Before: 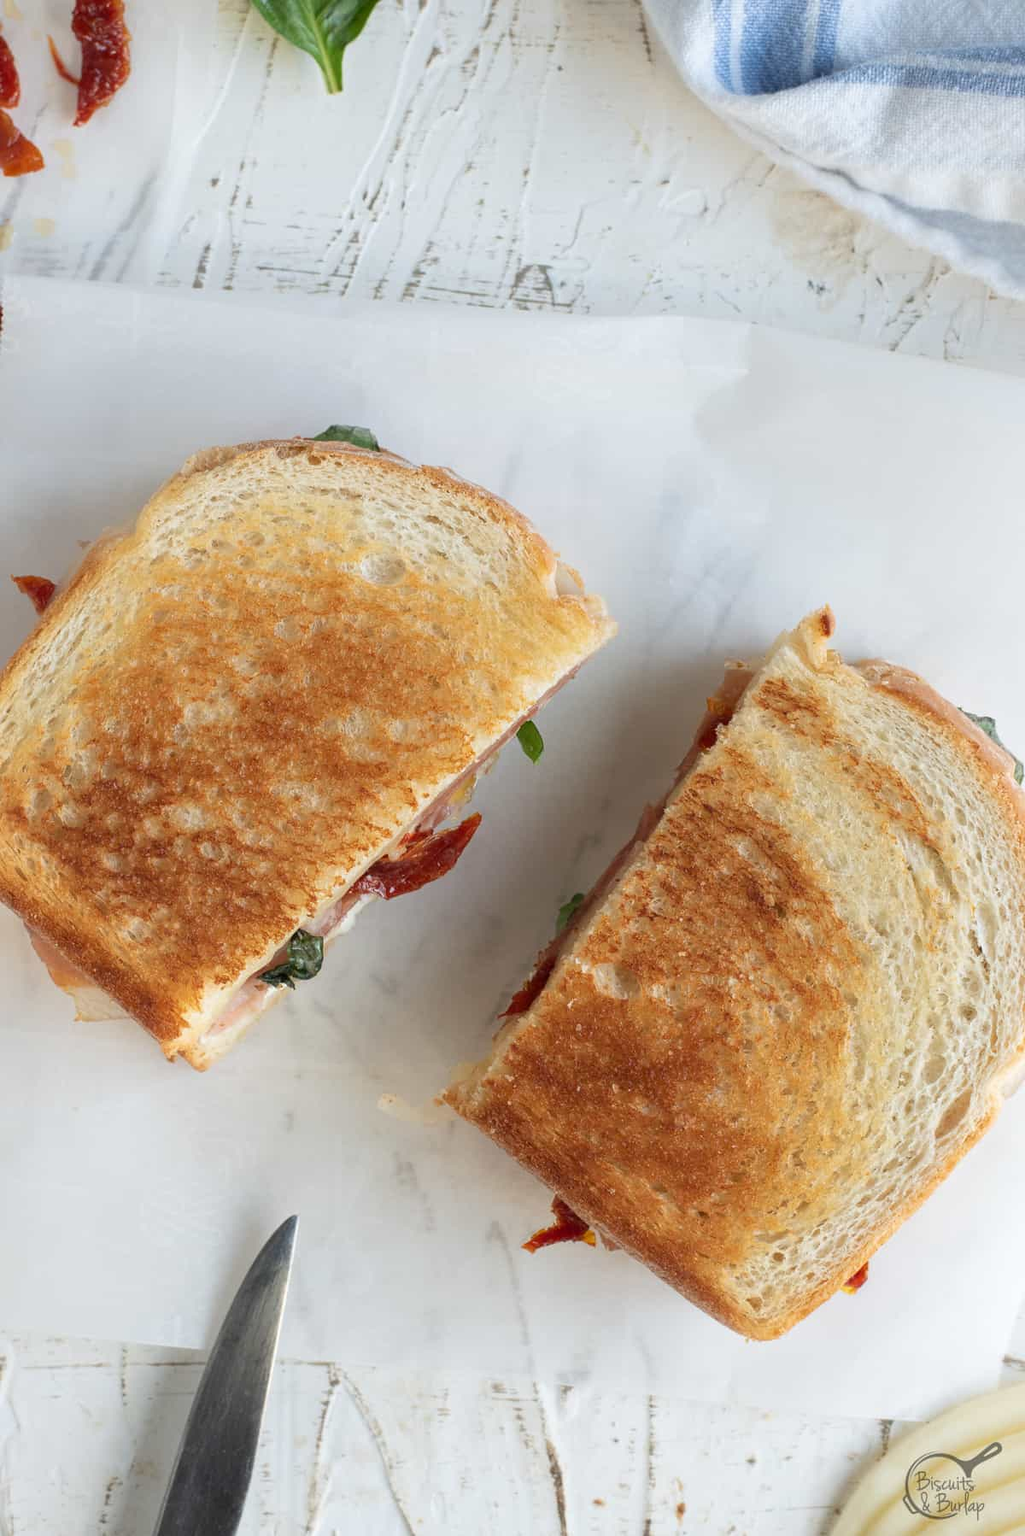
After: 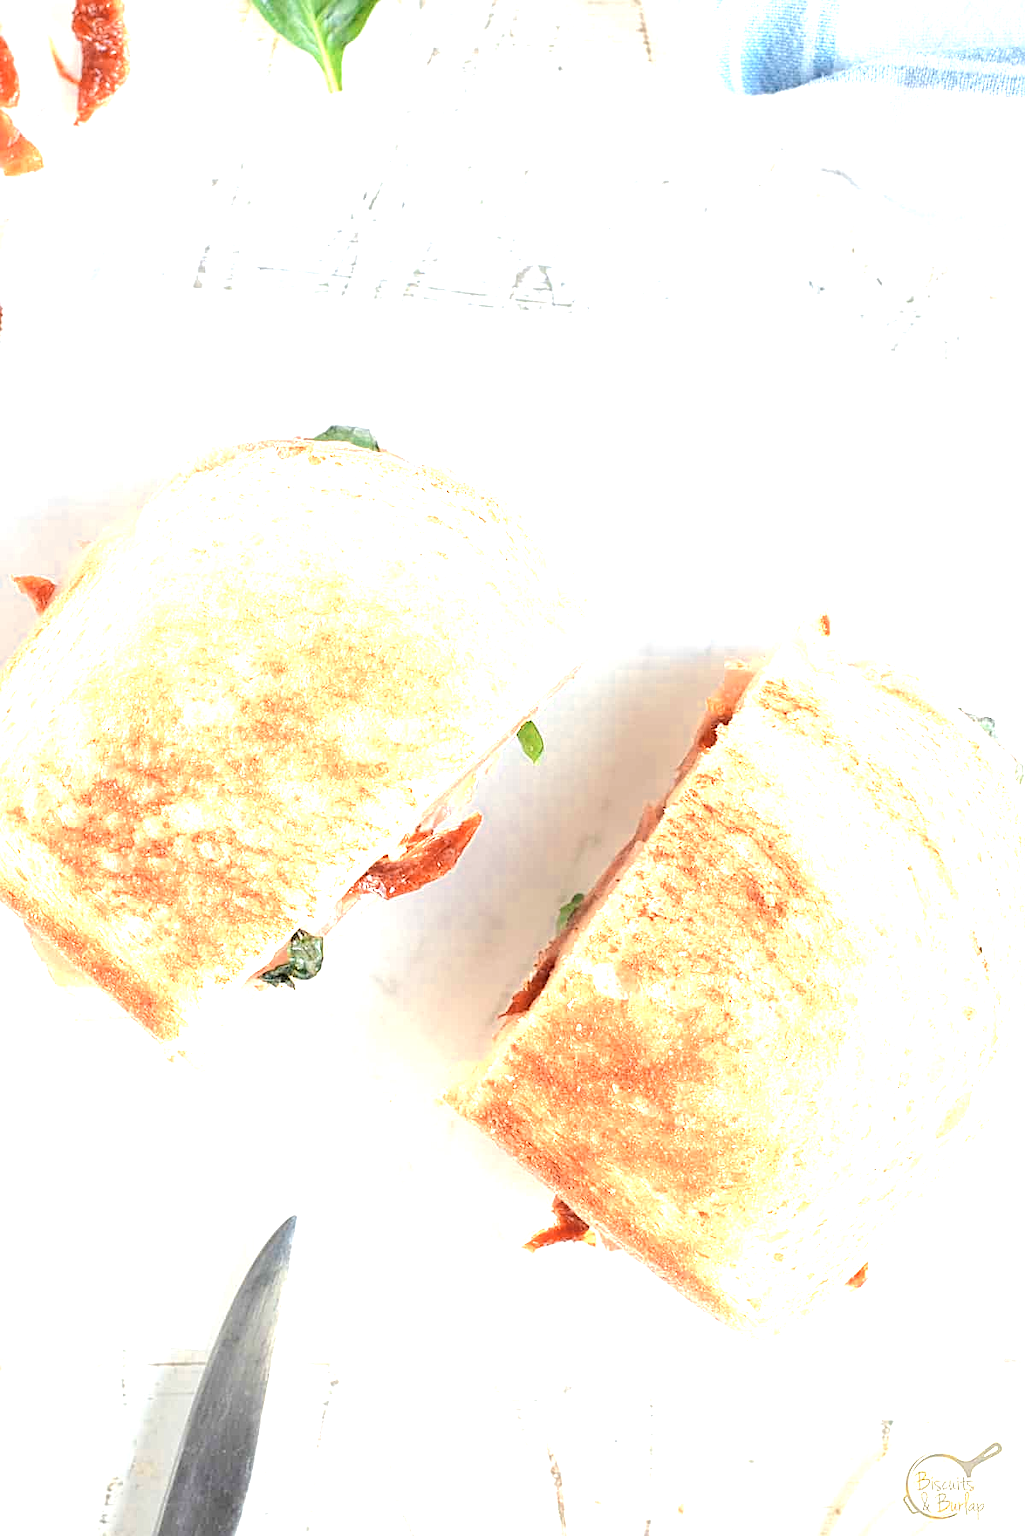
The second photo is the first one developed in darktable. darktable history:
color zones: curves: ch0 [(0.018, 0.548) (0.224, 0.64) (0.425, 0.447) (0.675, 0.575) (0.732, 0.579)]; ch1 [(0.066, 0.487) (0.25, 0.5) (0.404, 0.43) (0.75, 0.421) (0.956, 0.421)]; ch2 [(0.044, 0.561) (0.215, 0.465) (0.399, 0.544) (0.465, 0.548) (0.614, 0.447) (0.724, 0.43) (0.882, 0.623) (0.956, 0.632)]
exposure: black level correction 0, exposure 1.106 EV, compensate highlight preservation false
tone equalizer: -8 EV 1.02 EV, -7 EV 1.03 EV, -6 EV 1.03 EV, -5 EV 0.997 EV, -4 EV 1.01 EV, -3 EV 0.771 EV, -2 EV 0.487 EV, -1 EV 0.27 EV, edges refinement/feathering 500, mask exposure compensation -1.57 EV, preserve details no
sharpen: on, module defaults
